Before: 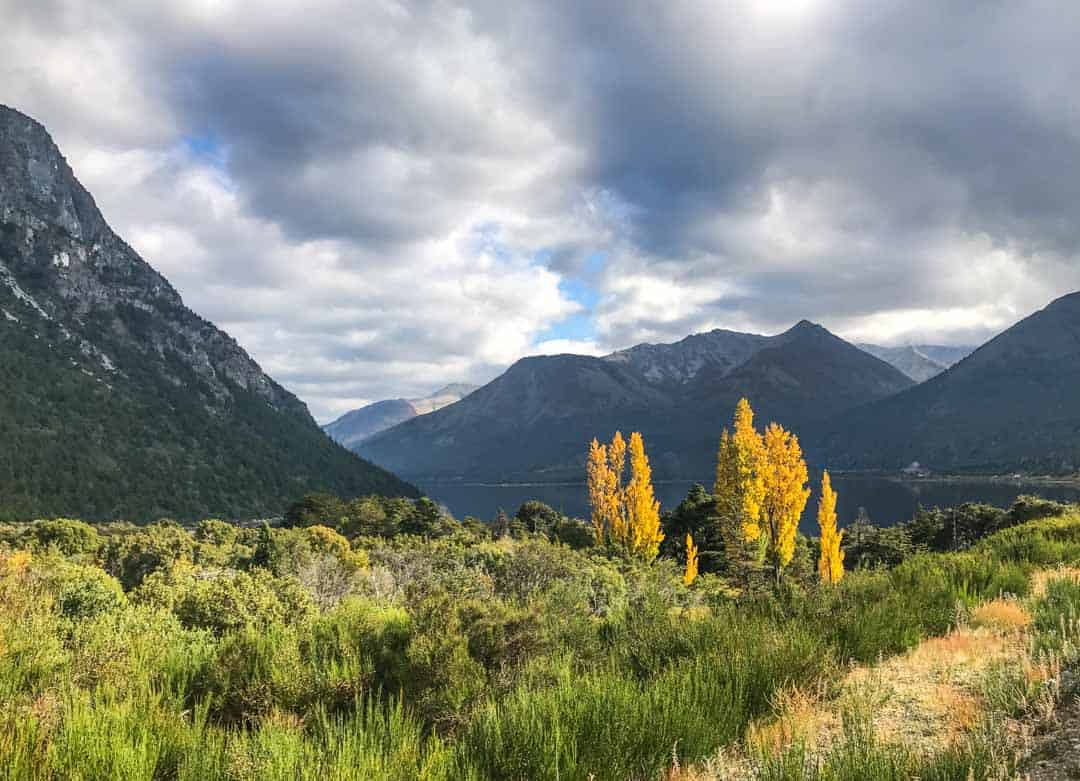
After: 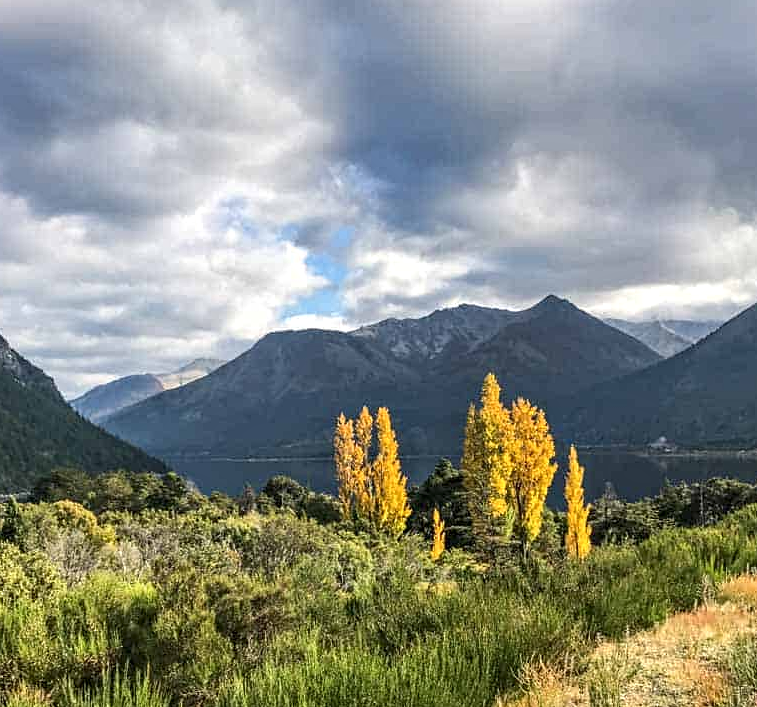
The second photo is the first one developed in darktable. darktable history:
contrast equalizer: octaves 7, y [[0.5, 0.542, 0.583, 0.625, 0.667, 0.708], [0.5 ×6], [0.5 ×6], [0 ×6], [0 ×6]], mix 0.587
local contrast: mode bilateral grid, contrast 100, coarseness 99, detail 93%, midtone range 0.2
crop and rotate: left 23.569%, top 3.234%, right 6.251%, bottom 6.174%
